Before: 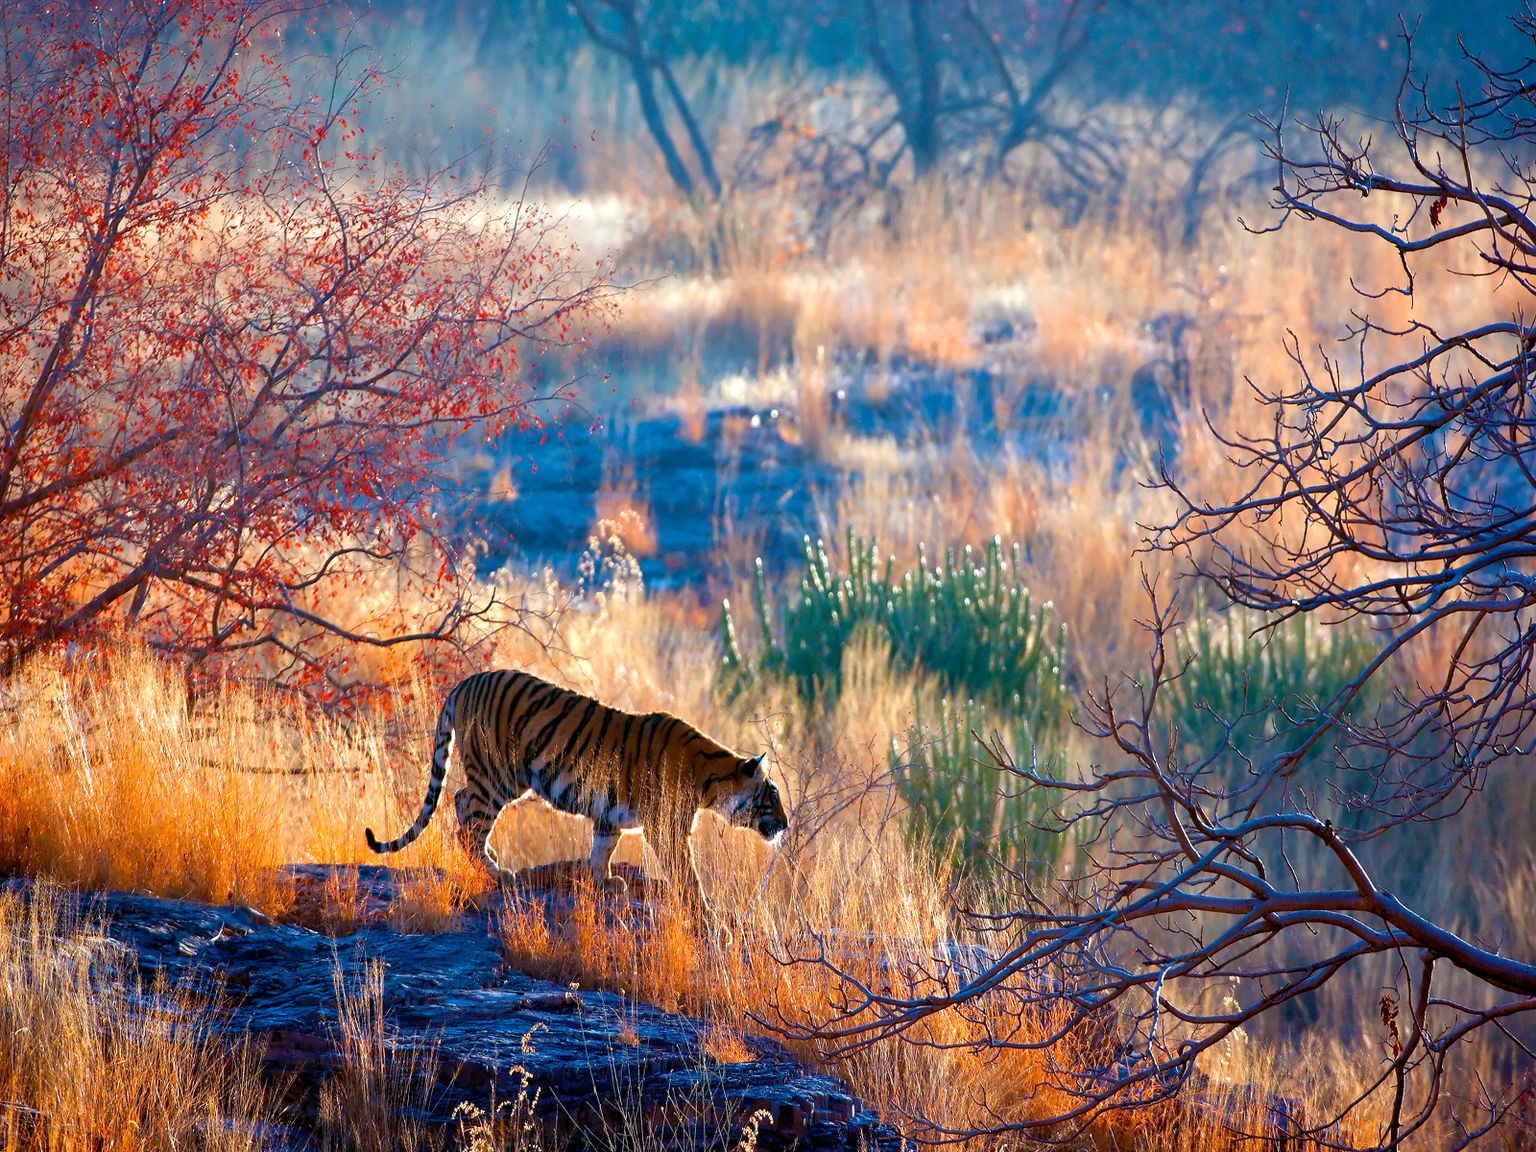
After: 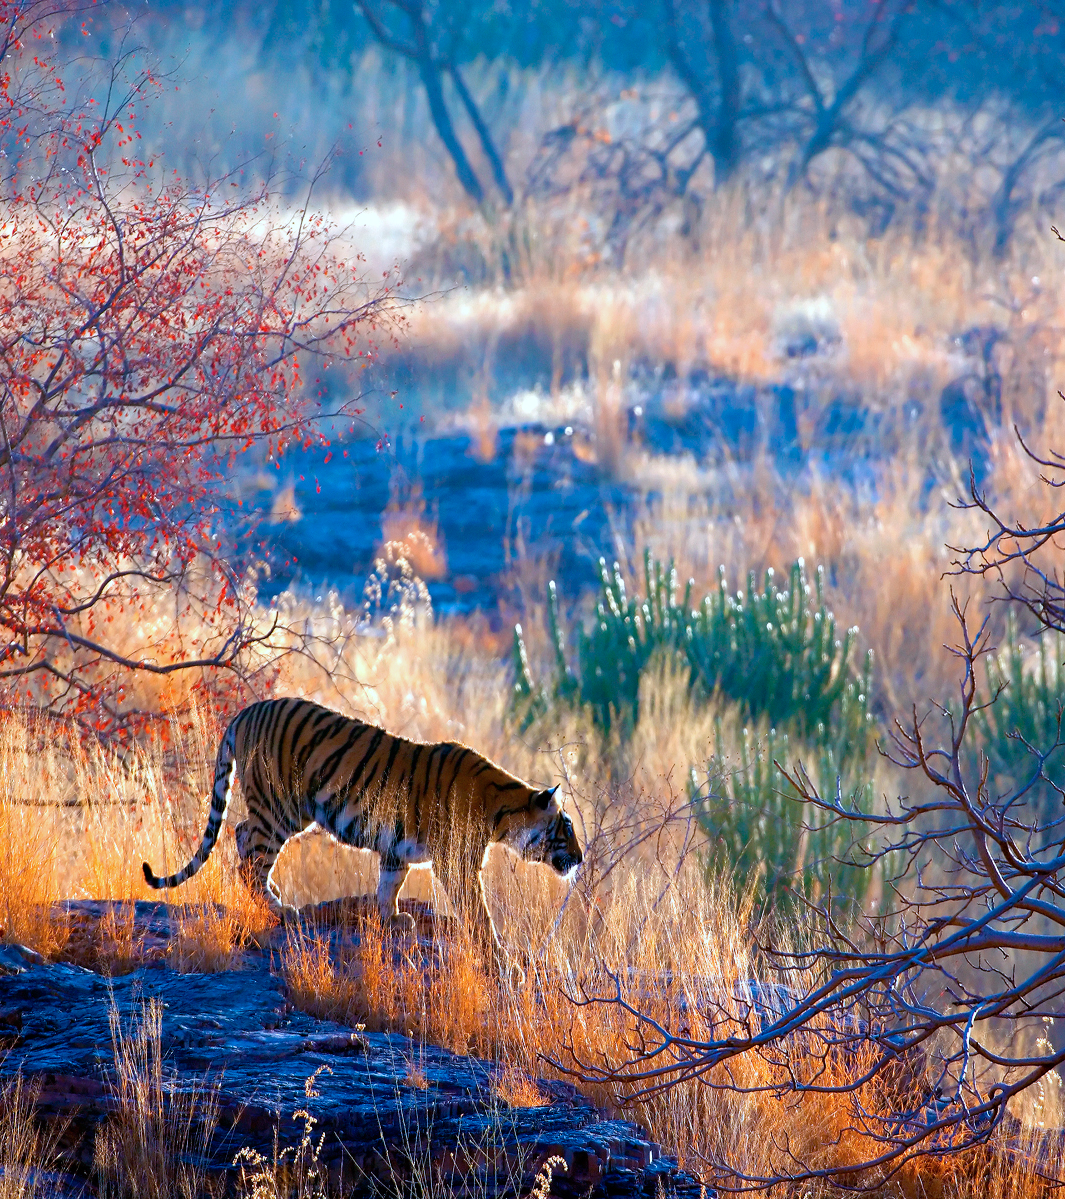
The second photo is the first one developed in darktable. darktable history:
crop and rotate: left 14.983%, right 18.403%
color calibration: x 0.369, y 0.382, temperature 4319.01 K
